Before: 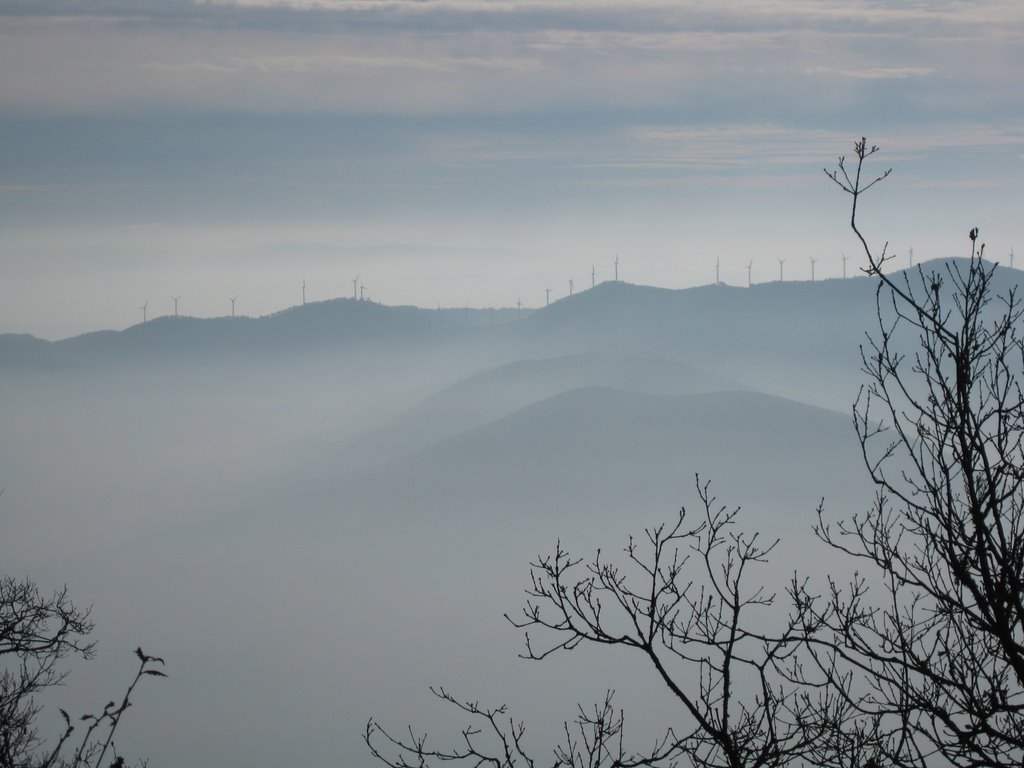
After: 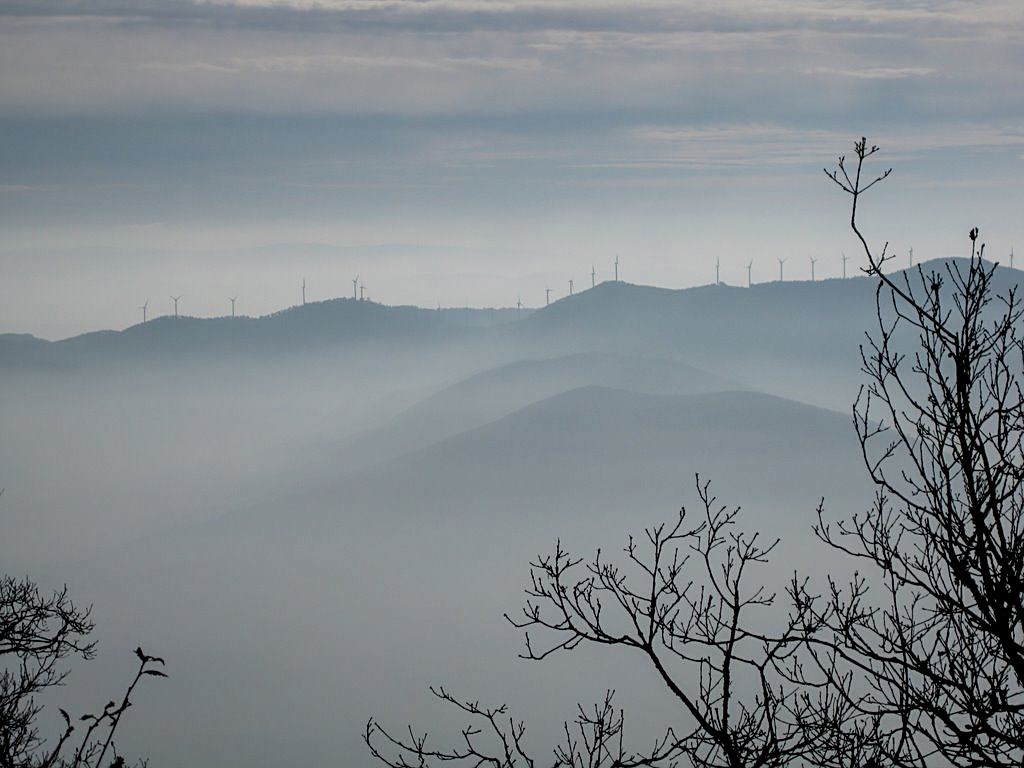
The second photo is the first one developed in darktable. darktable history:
sharpen: on, module defaults
filmic rgb: black relative exposure -7.65 EV, white relative exposure 4.56 EV, hardness 3.61, contrast 1.053, color science v6 (2022), iterations of high-quality reconstruction 0
local contrast: detail 150%
